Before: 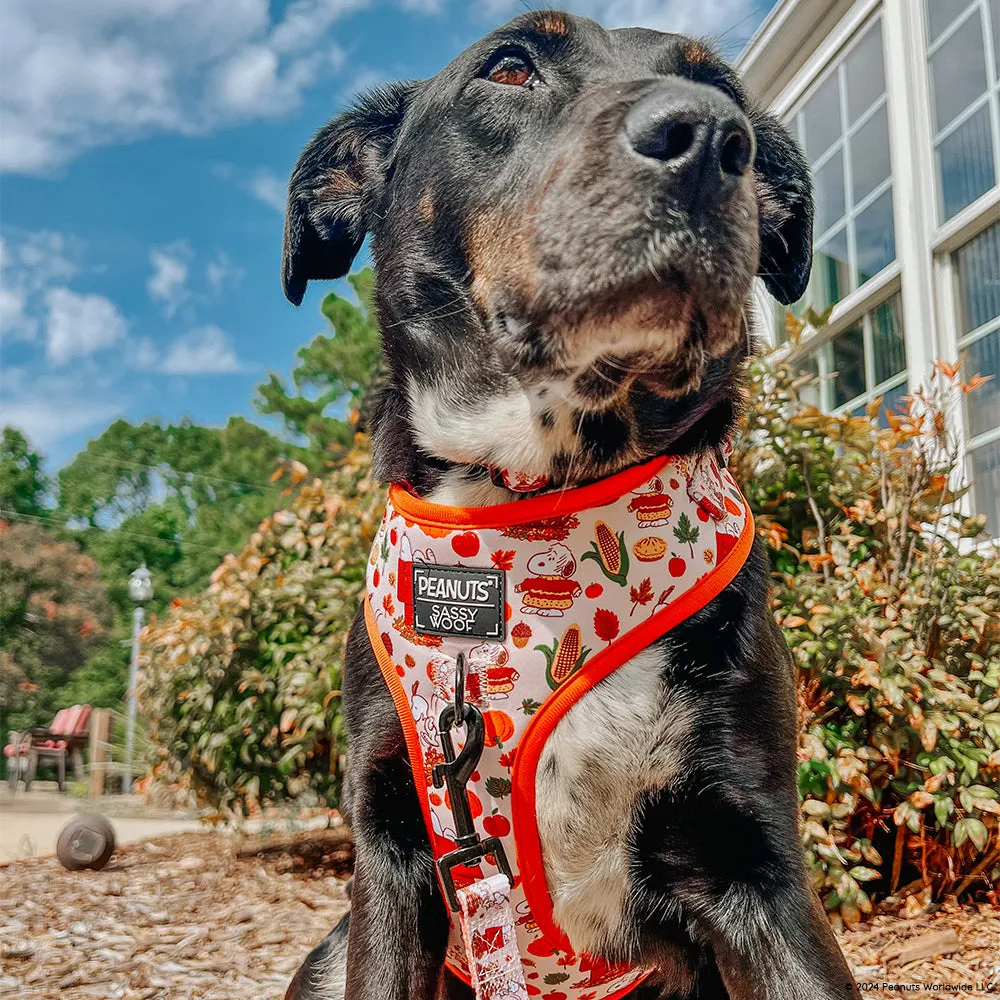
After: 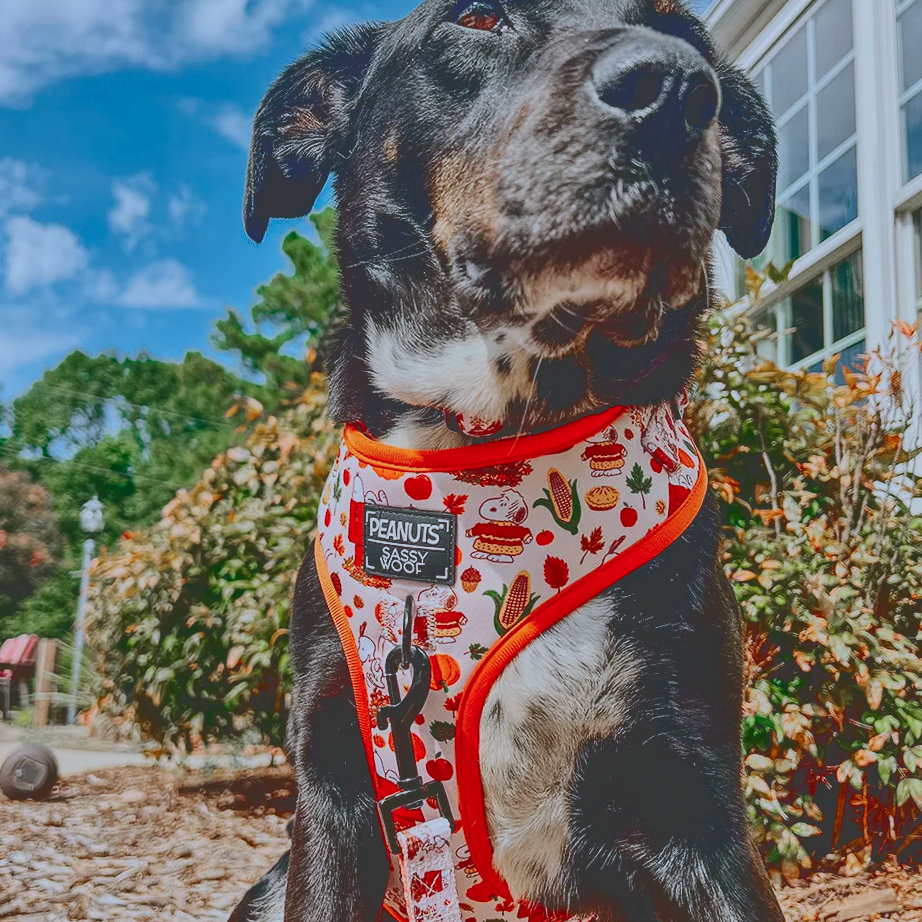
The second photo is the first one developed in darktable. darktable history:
crop and rotate: angle -1.96°, left 3.097%, top 4.154%, right 1.586%, bottom 0.529%
tone curve: curves: ch0 [(0, 0.23) (0.125, 0.207) (0.245, 0.227) (0.736, 0.695) (1, 0.824)], color space Lab, independent channels, preserve colors none
color calibration: x 0.37, y 0.382, temperature 4313.32 K
